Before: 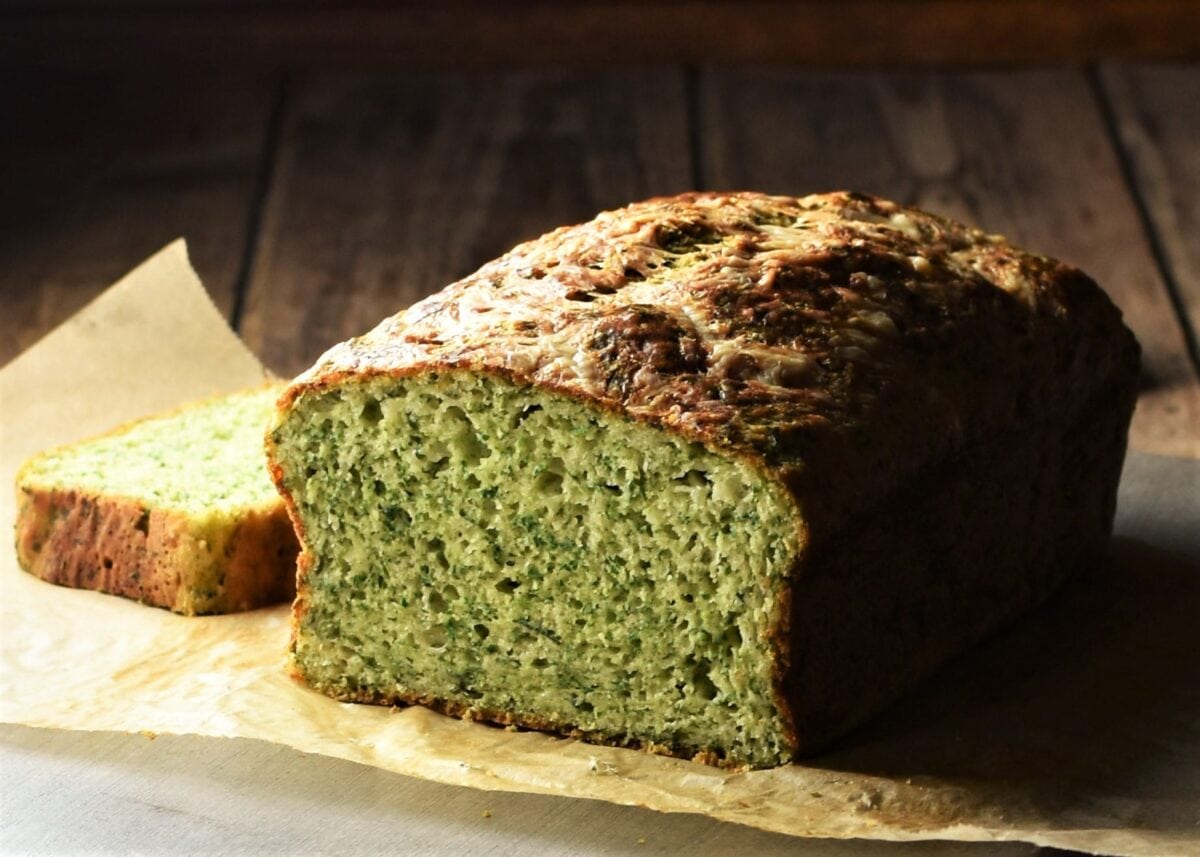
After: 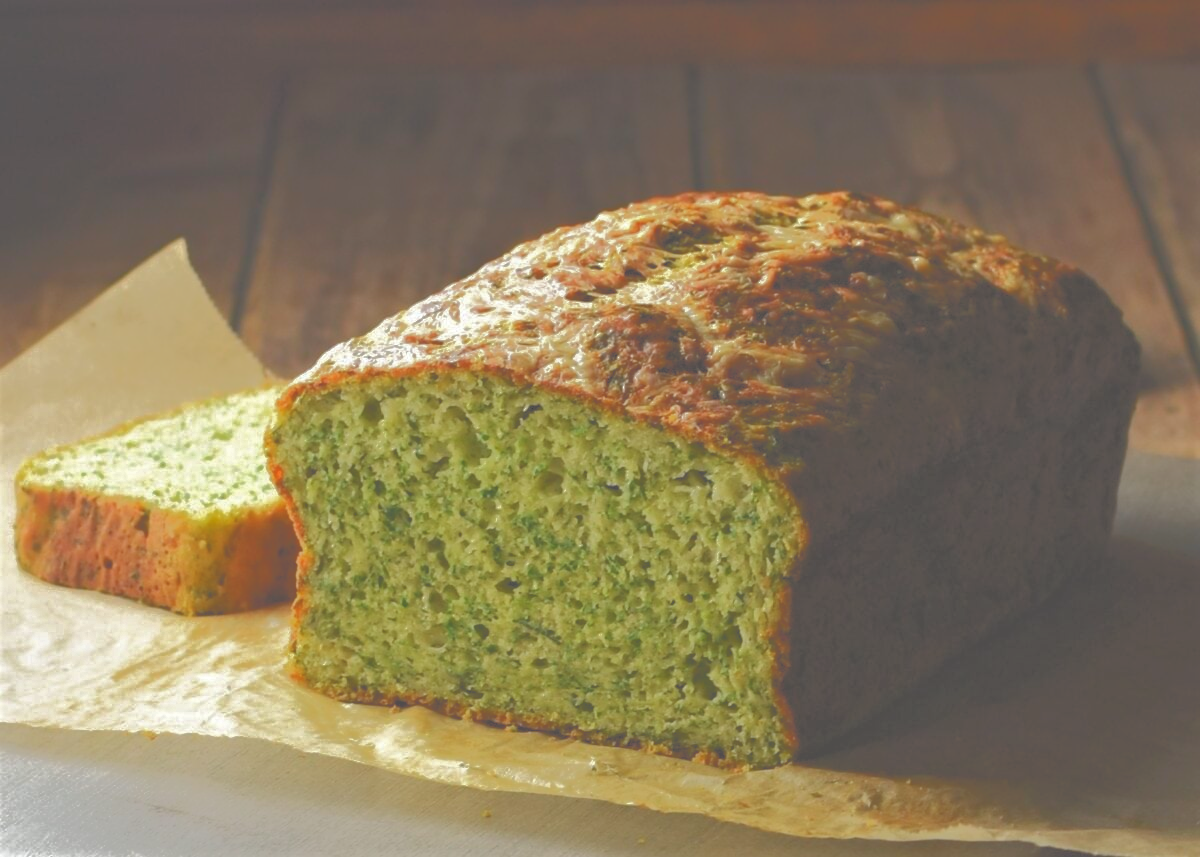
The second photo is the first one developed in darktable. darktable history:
tone curve: curves: ch0 [(0, 0) (0.003, 0.322) (0.011, 0.327) (0.025, 0.345) (0.044, 0.365) (0.069, 0.378) (0.1, 0.391) (0.136, 0.403) (0.177, 0.412) (0.224, 0.429) (0.277, 0.448) (0.335, 0.474) (0.399, 0.503) (0.468, 0.537) (0.543, 0.57) (0.623, 0.61) (0.709, 0.653) (0.801, 0.699) (0.898, 0.75) (1, 1)], color space Lab, independent channels, preserve colors none
